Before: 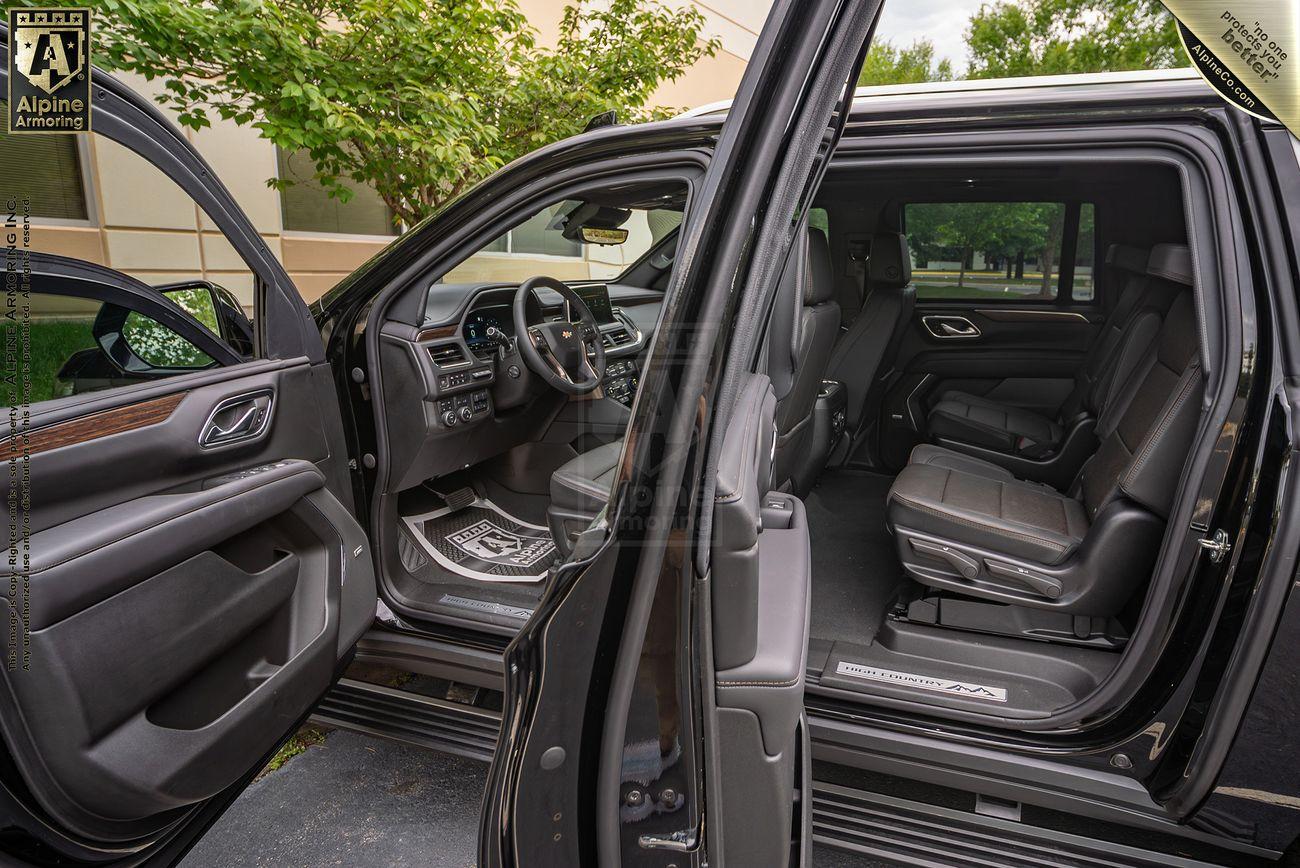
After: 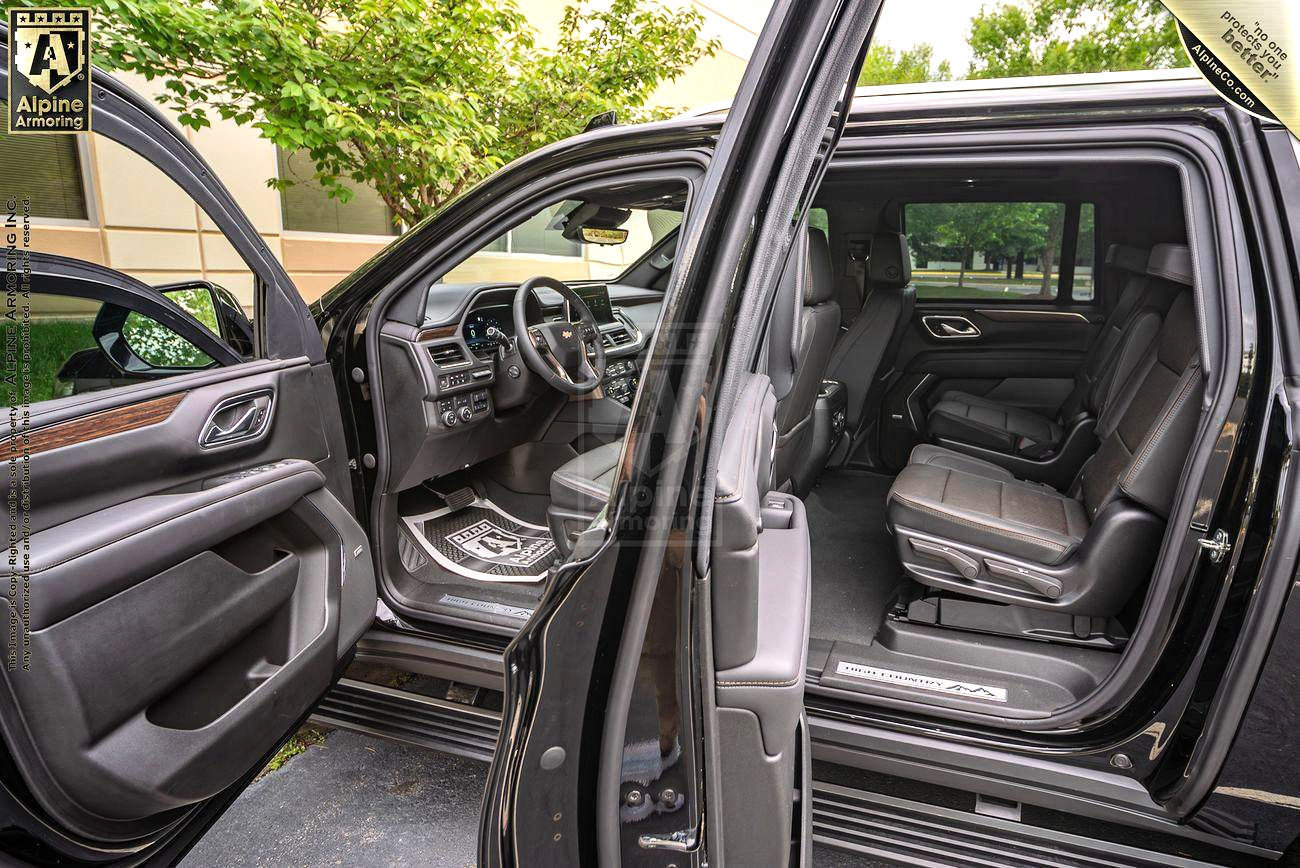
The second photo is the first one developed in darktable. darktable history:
tone curve: curves: ch0 [(0, 0) (0.071, 0.058) (0.266, 0.268) (0.498, 0.542) (0.766, 0.807) (1, 0.983)]; ch1 [(0, 0) (0.346, 0.307) (0.408, 0.387) (0.463, 0.465) (0.482, 0.493) (0.502, 0.499) (0.517, 0.502) (0.55, 0.548) (0.597, 0.61) (0.651, 0.698) (1, 1)]; ch2 [(0, 0) (0.346, 0.34) (0.434, 0.46) (0.485, 0.494) (0.5, 0.498) (0.517, 0.506) (0.526, 0.539) (0.583, 0.603) (0.625, 0.659) (1, 1)], color space Lab, linked channels, preserve colors none
local contrast: mode bilateral grid, contrast 10, coarseness 25, detail 115%, midtone range 0.2
exposure: black level correction 0, exposure 0.699 EV, compensate highlight preservation false
